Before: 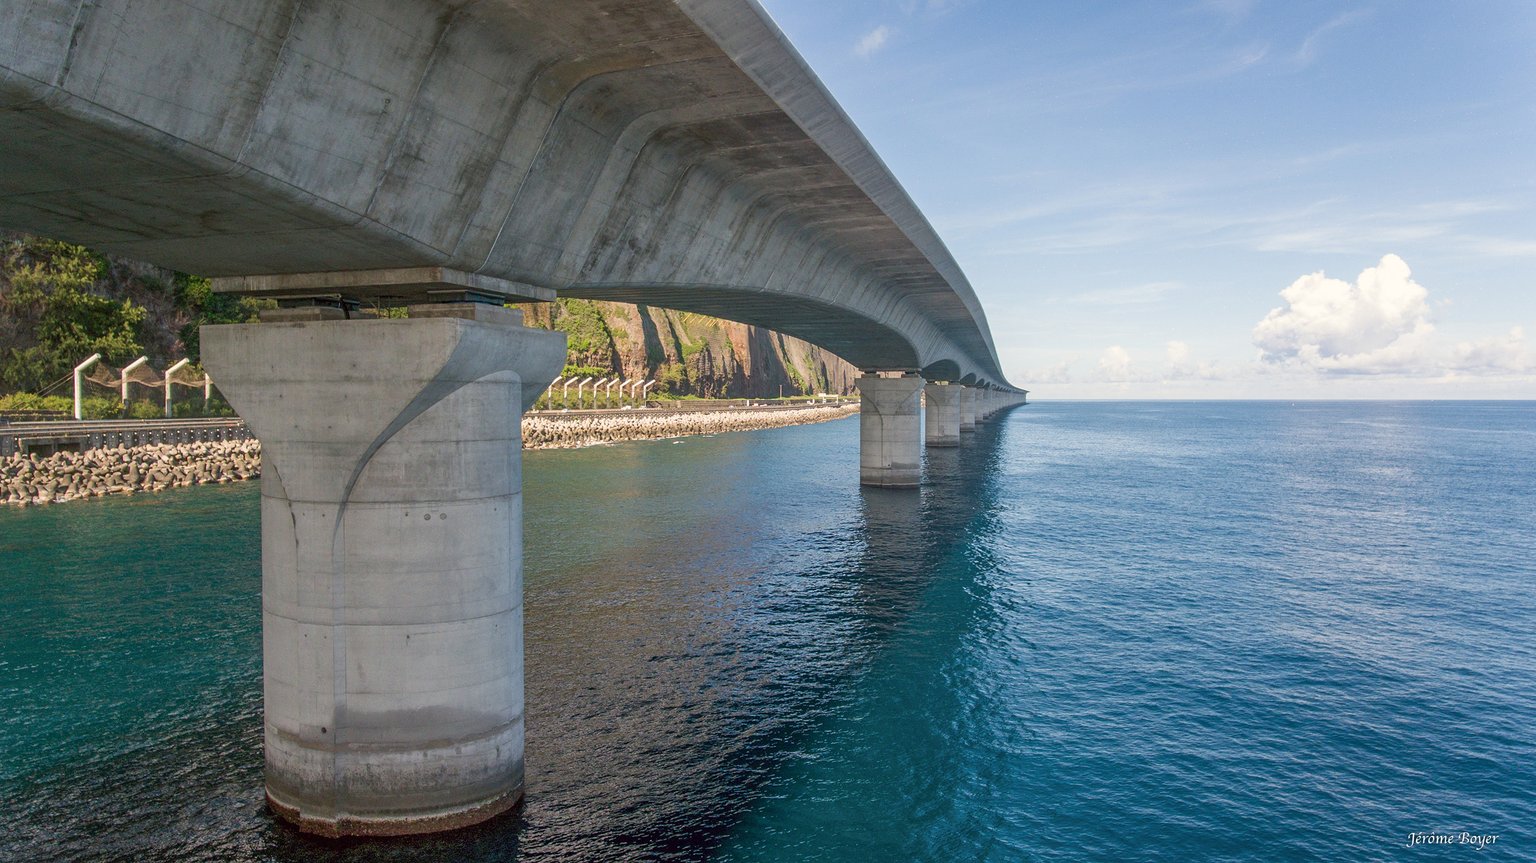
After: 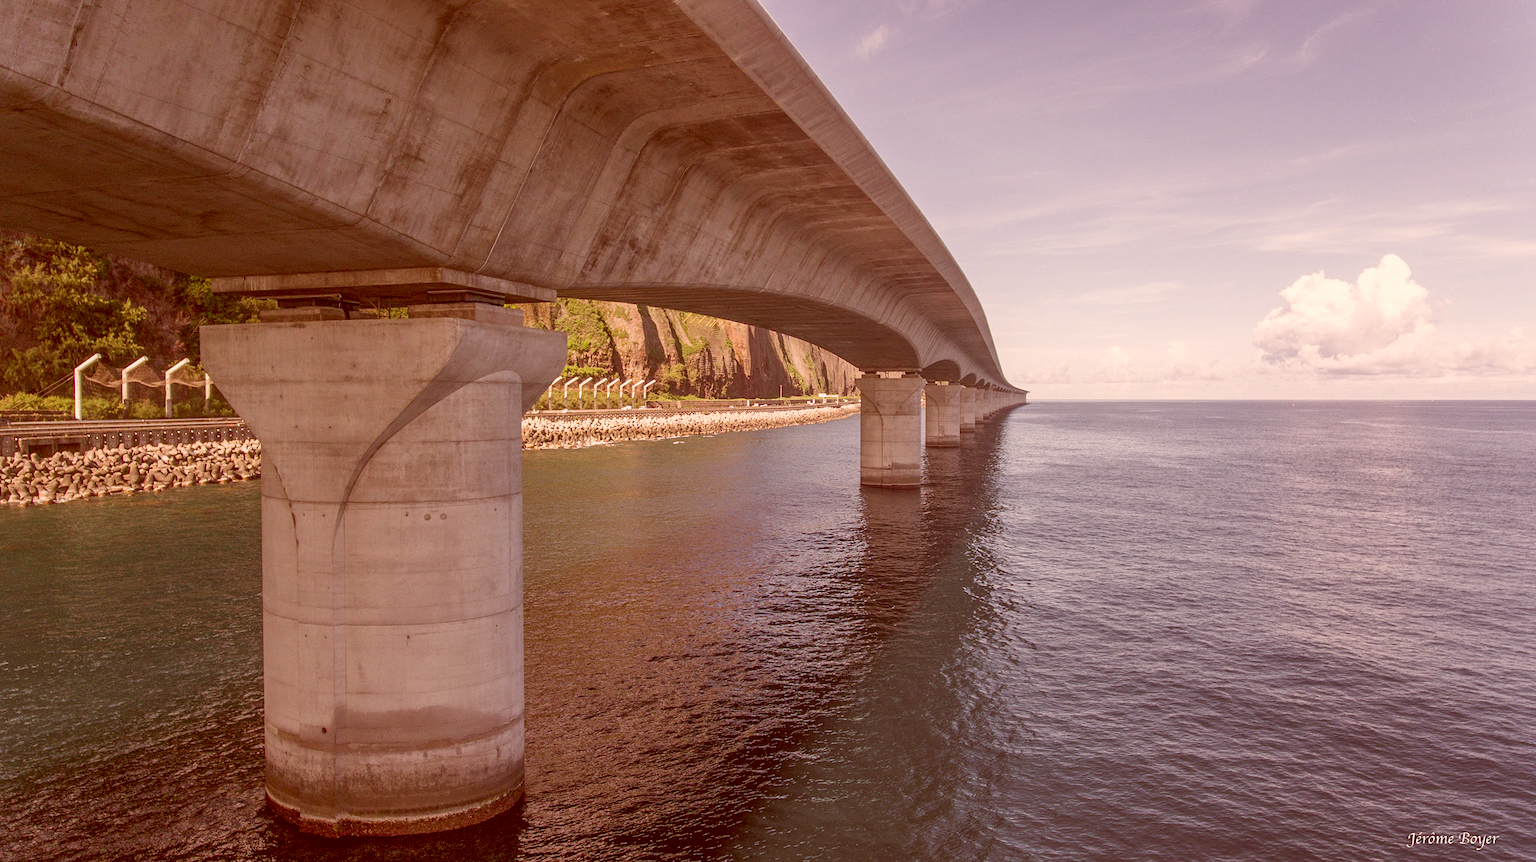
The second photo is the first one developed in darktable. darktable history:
color correction: highlights a* 9.4, highlights b* 8.76, shadows a* 39.46, shadows b* 39.68, saturation 0.789
